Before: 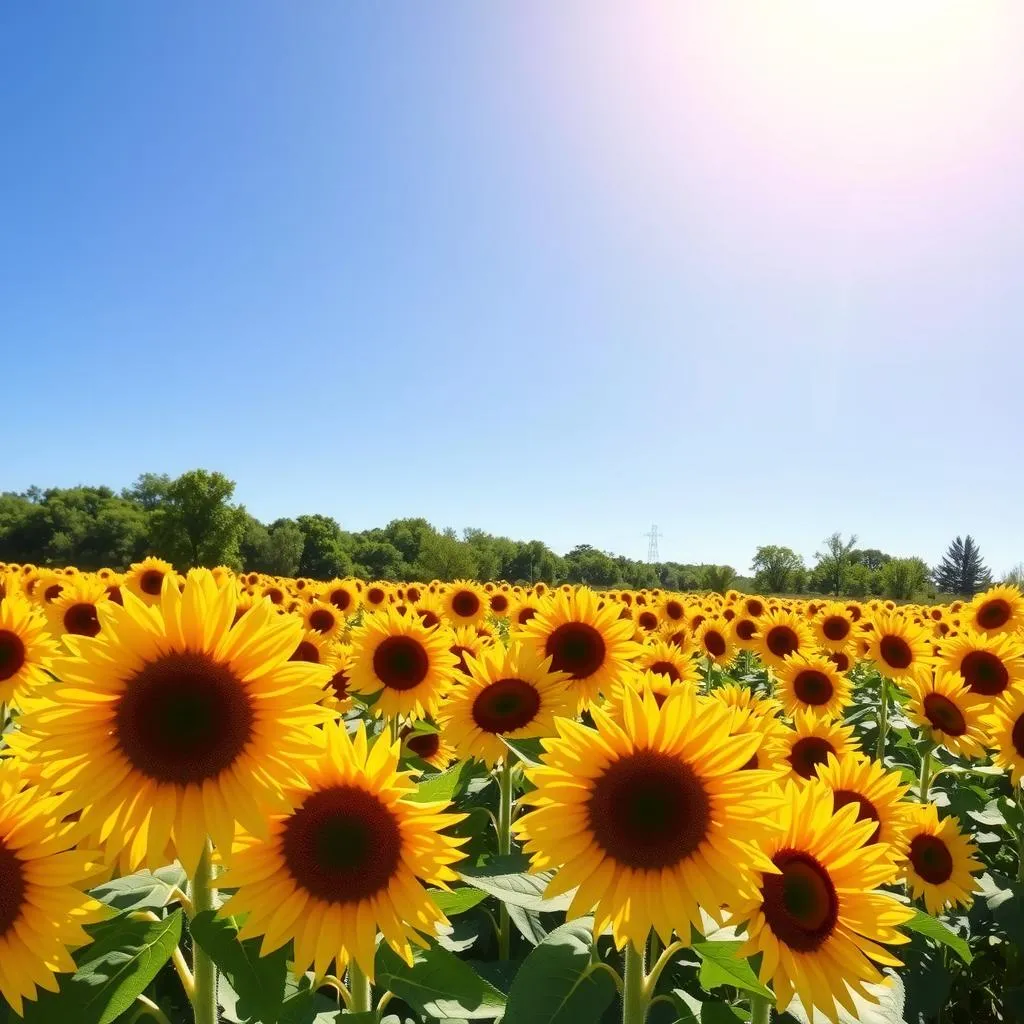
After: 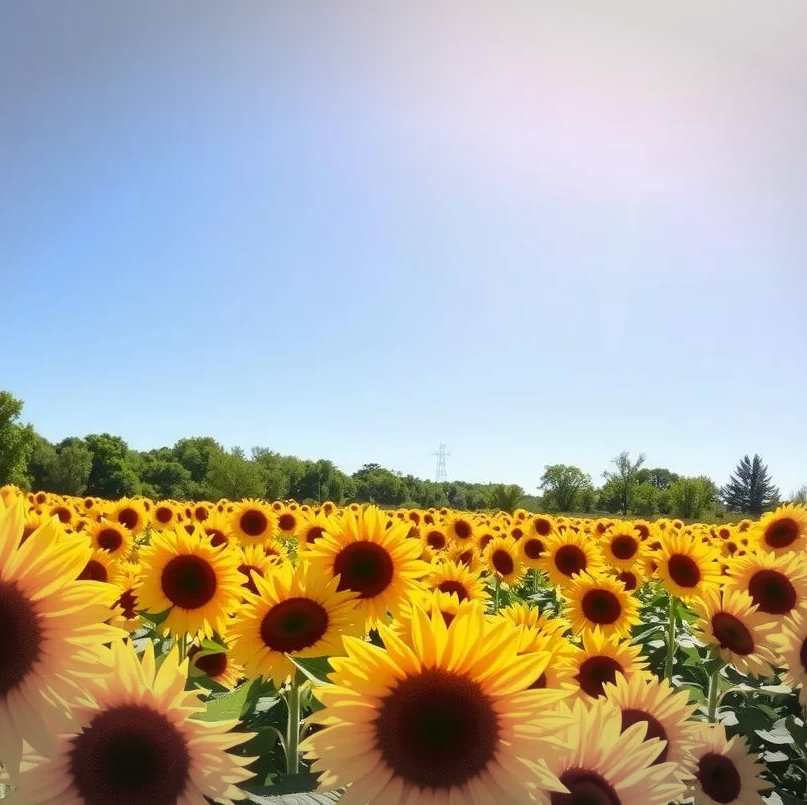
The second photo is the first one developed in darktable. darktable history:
crop and rotate: left 20.74%, top 7.912%, right 0.375%, bottom 13.378%
vignetting: fall-off start 100%, brightness -0.282, width/height ratio 1.31
